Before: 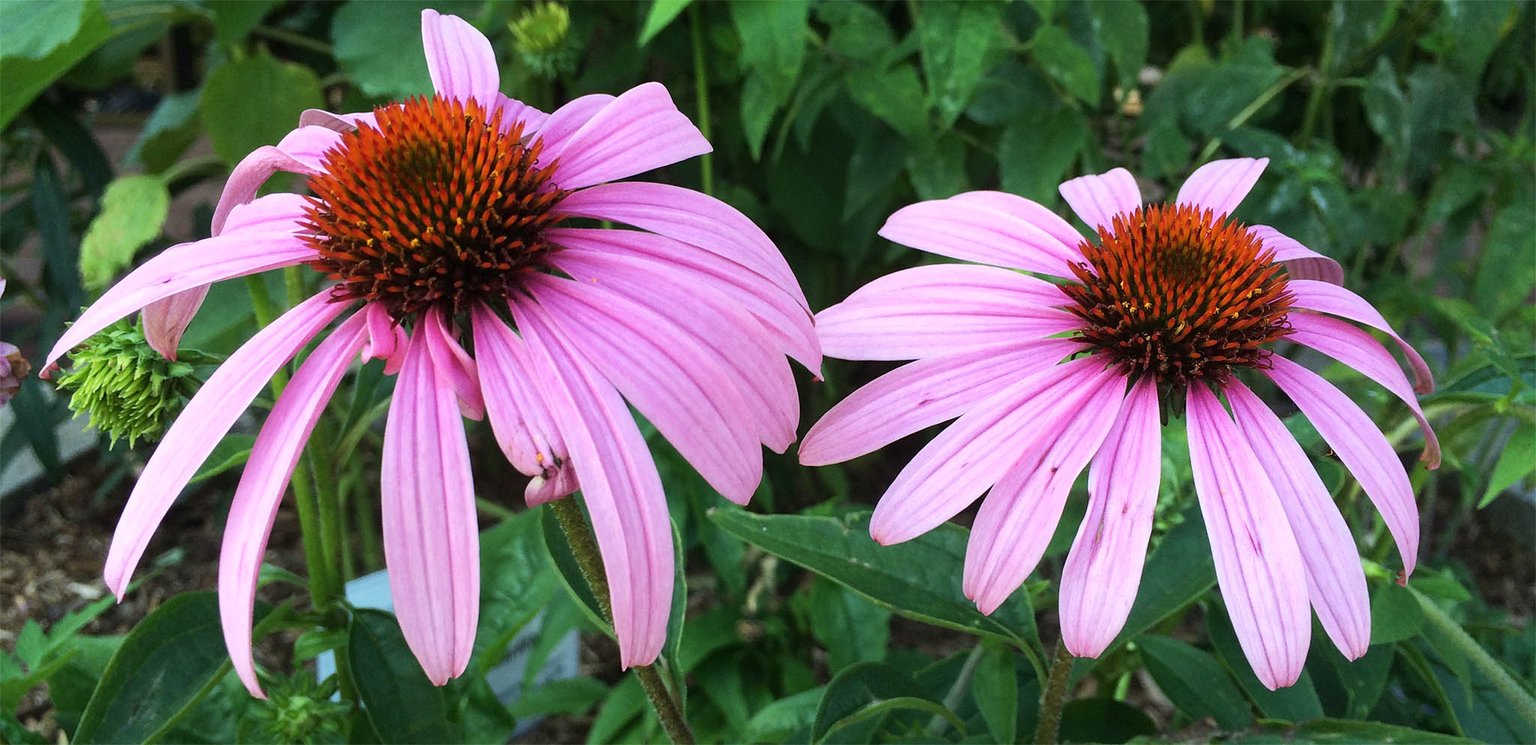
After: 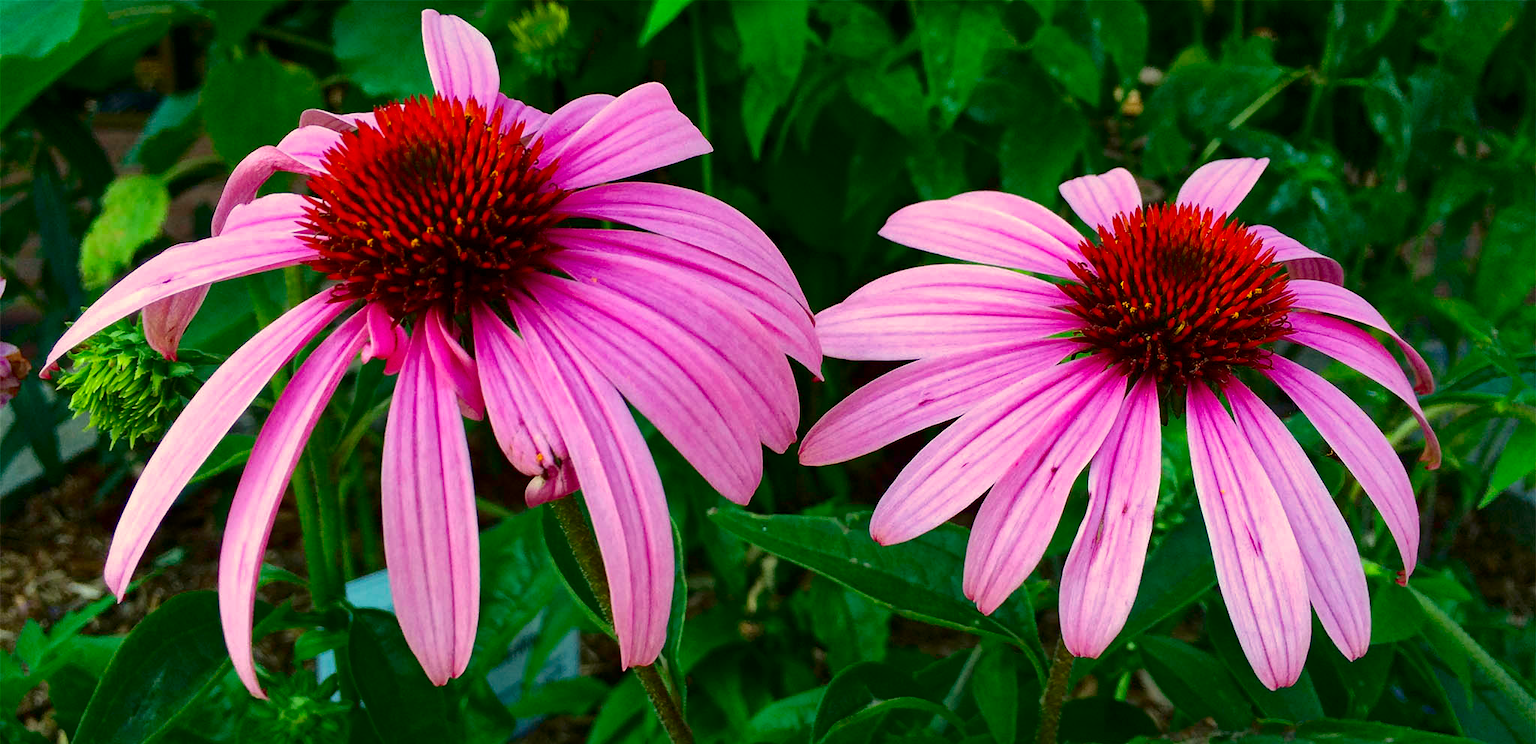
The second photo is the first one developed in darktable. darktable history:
white balance: red 1.029, blue 0.92
color correction: saturation 0.98
contrast brightness saturation: contrast 0.13, brightness -0.24, saturation 0.14
haze removal: compatibility mode true, adaptive false
shadows and highlights: on, module defaults
